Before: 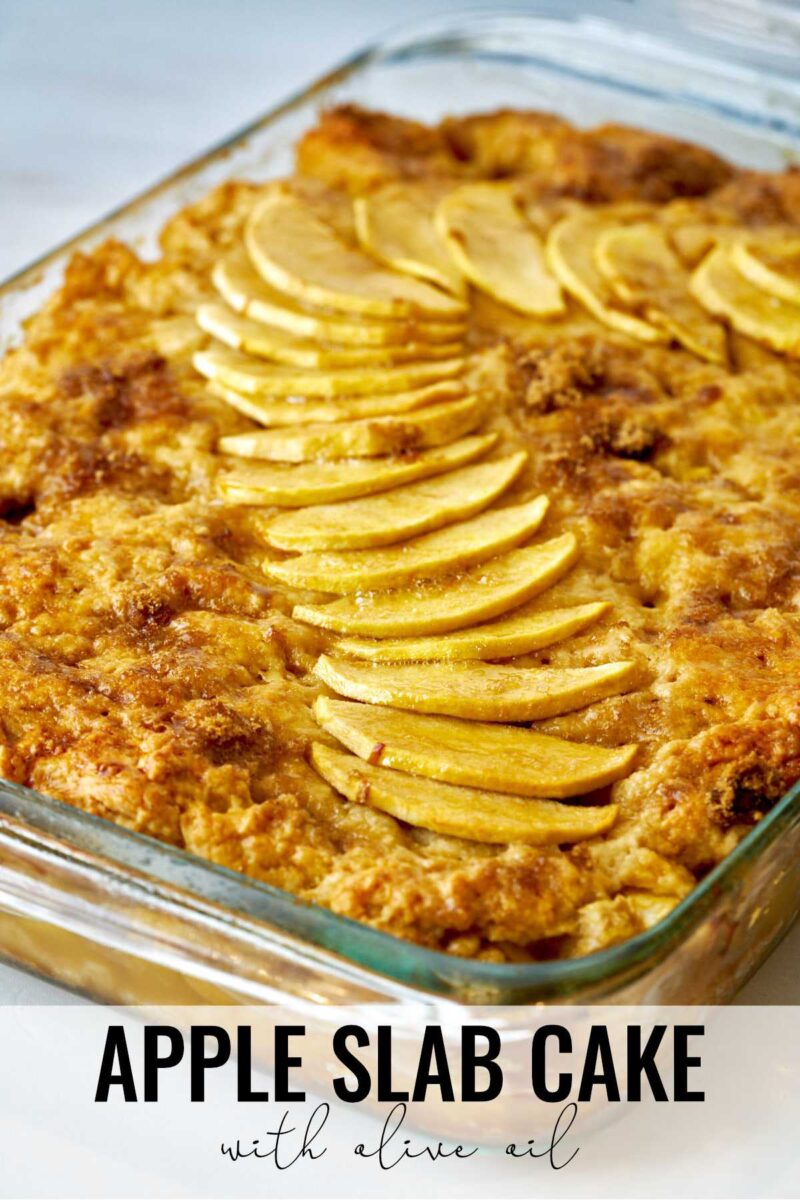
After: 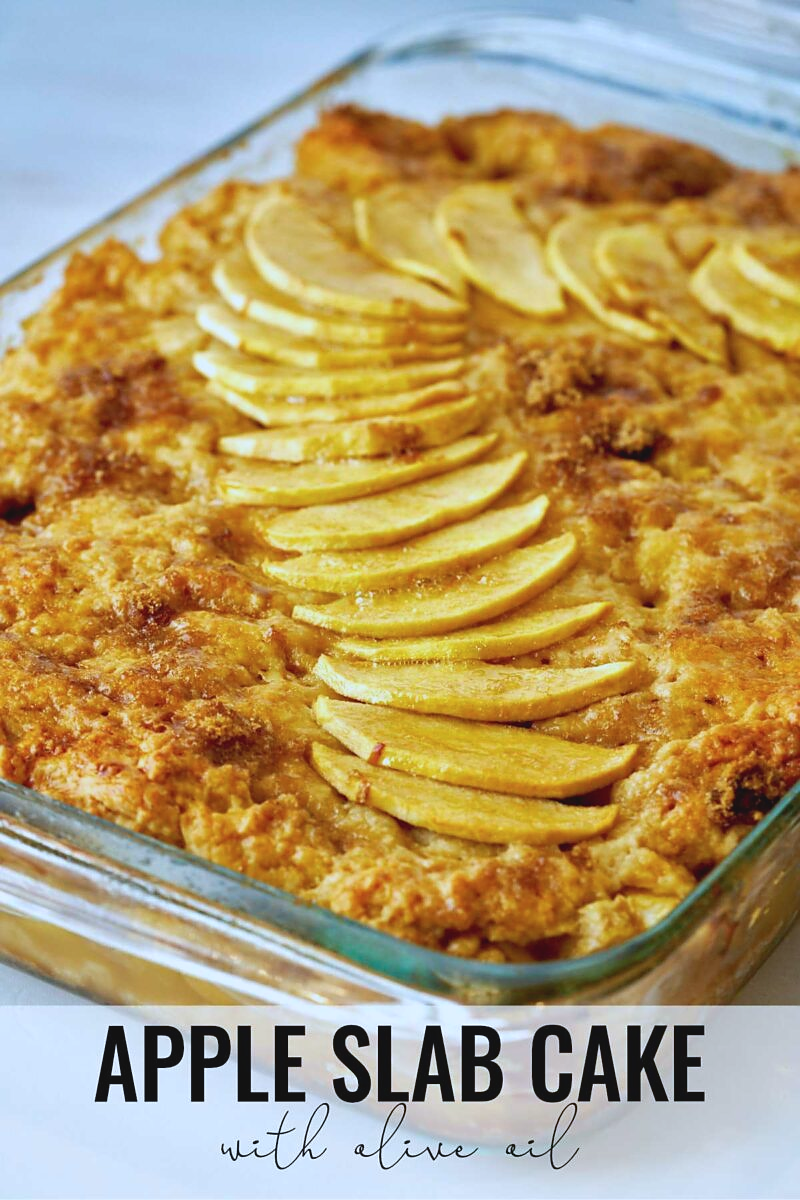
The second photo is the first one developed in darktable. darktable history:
sharpen: radius 0.969, amount 0.604
color calibration: x 0.372, y 0.386, temperature 4283.97 K
white balance: emerald 1
contrast brightness saturation: contrast -0.11
